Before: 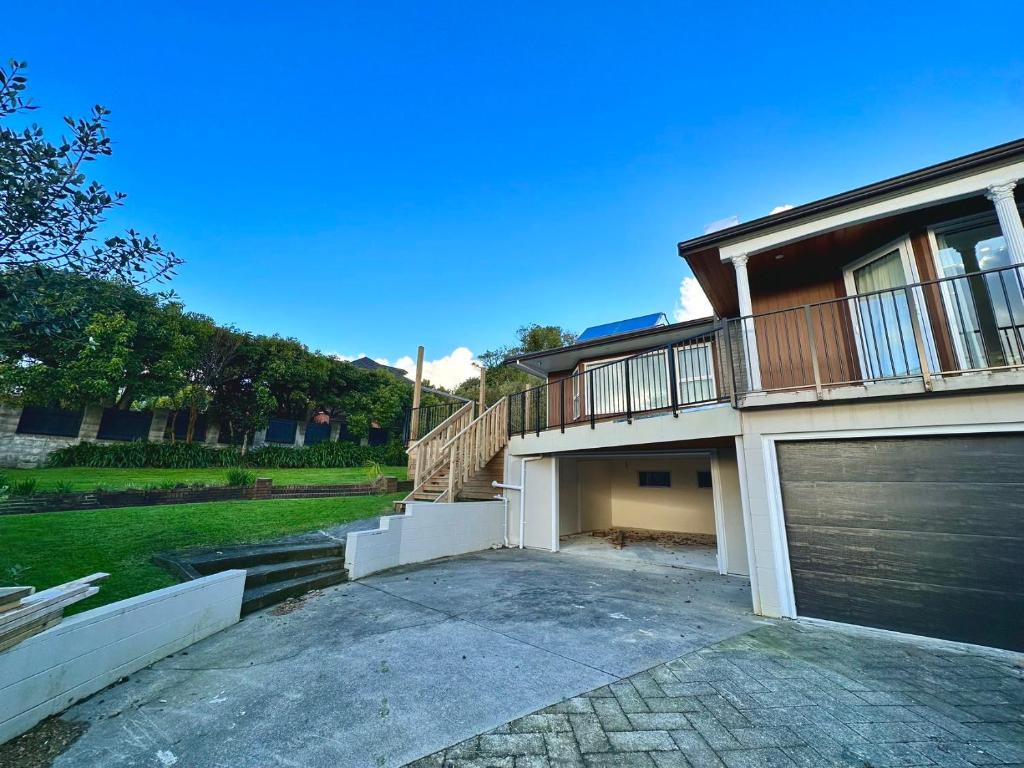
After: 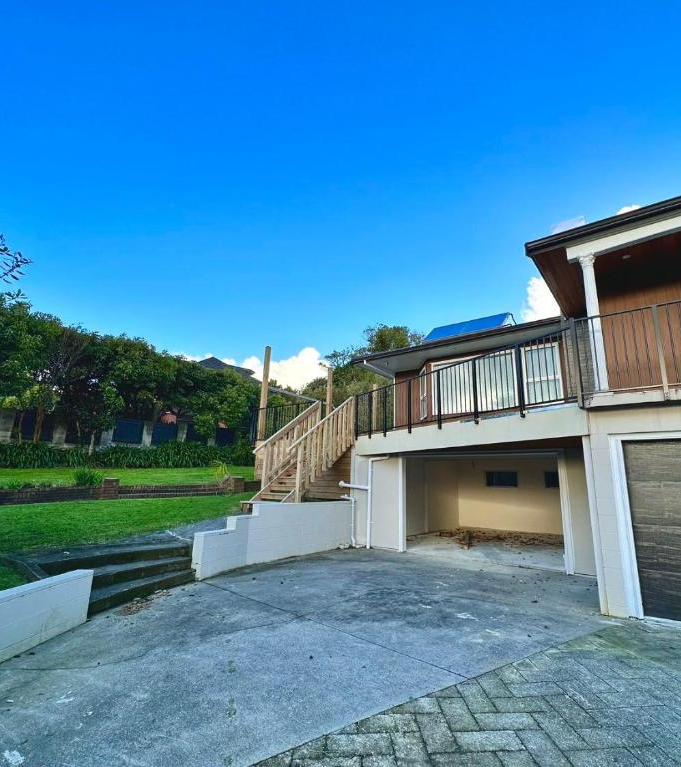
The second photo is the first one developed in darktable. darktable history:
crop and rotate: left 14.989%, right 18.456%
